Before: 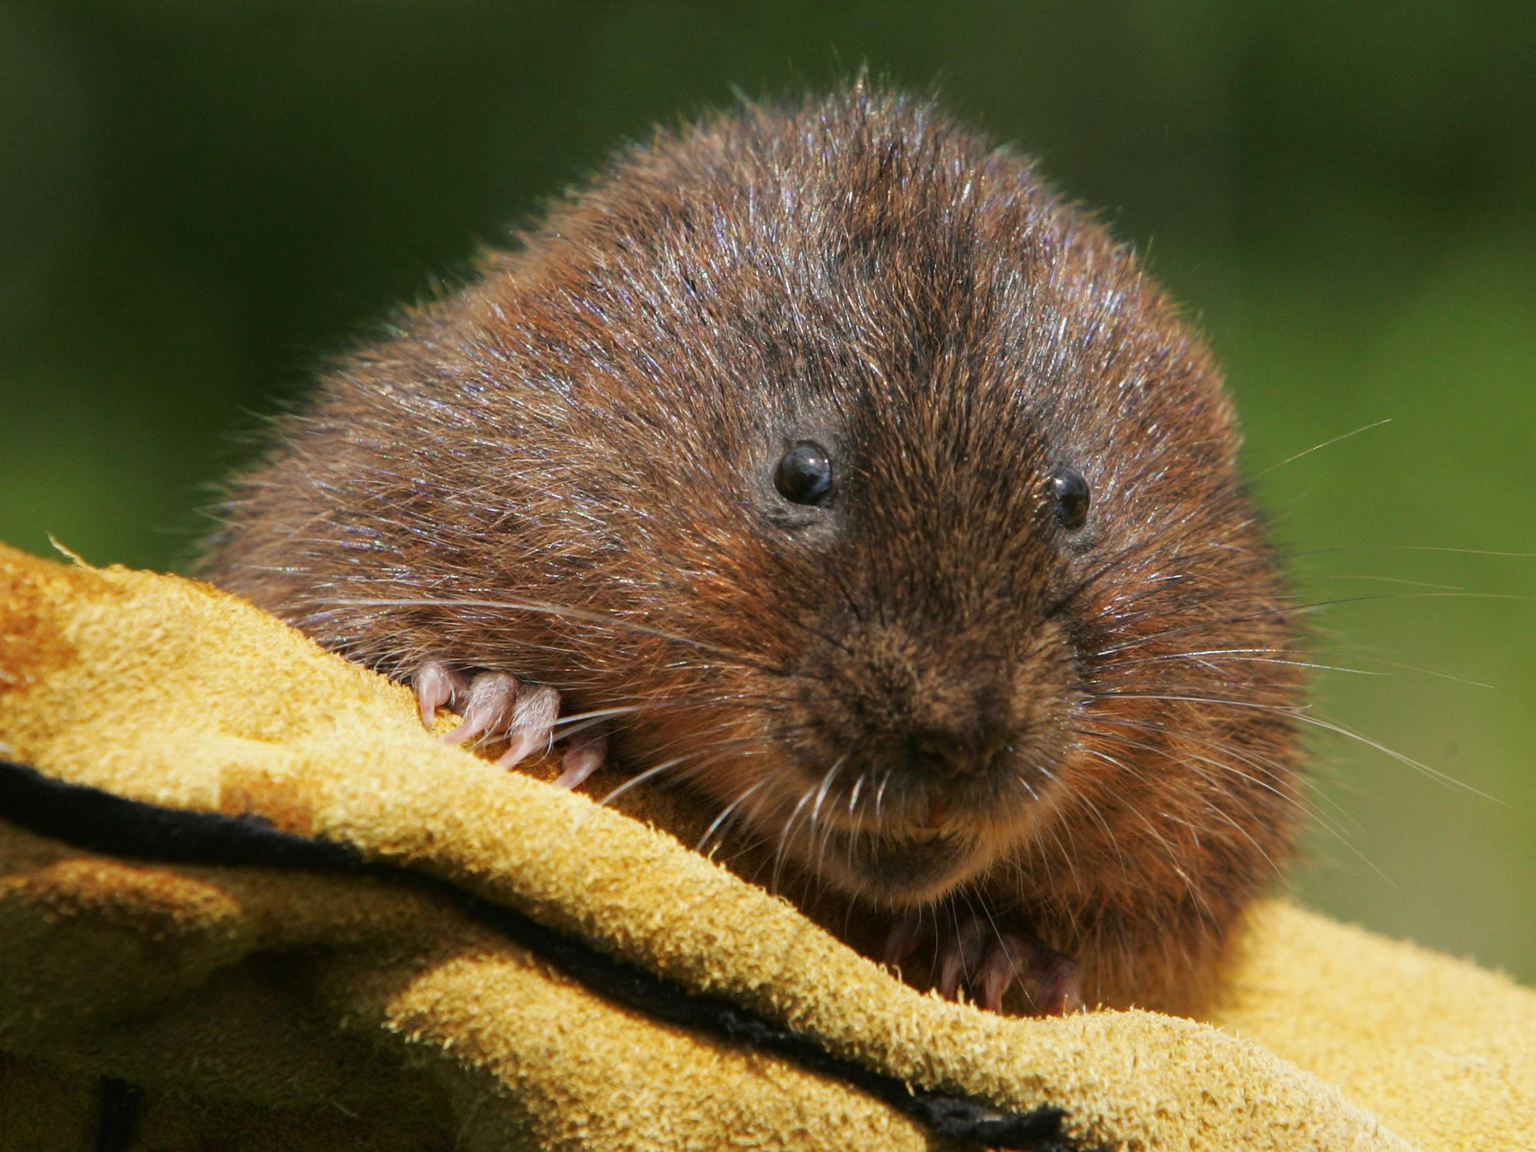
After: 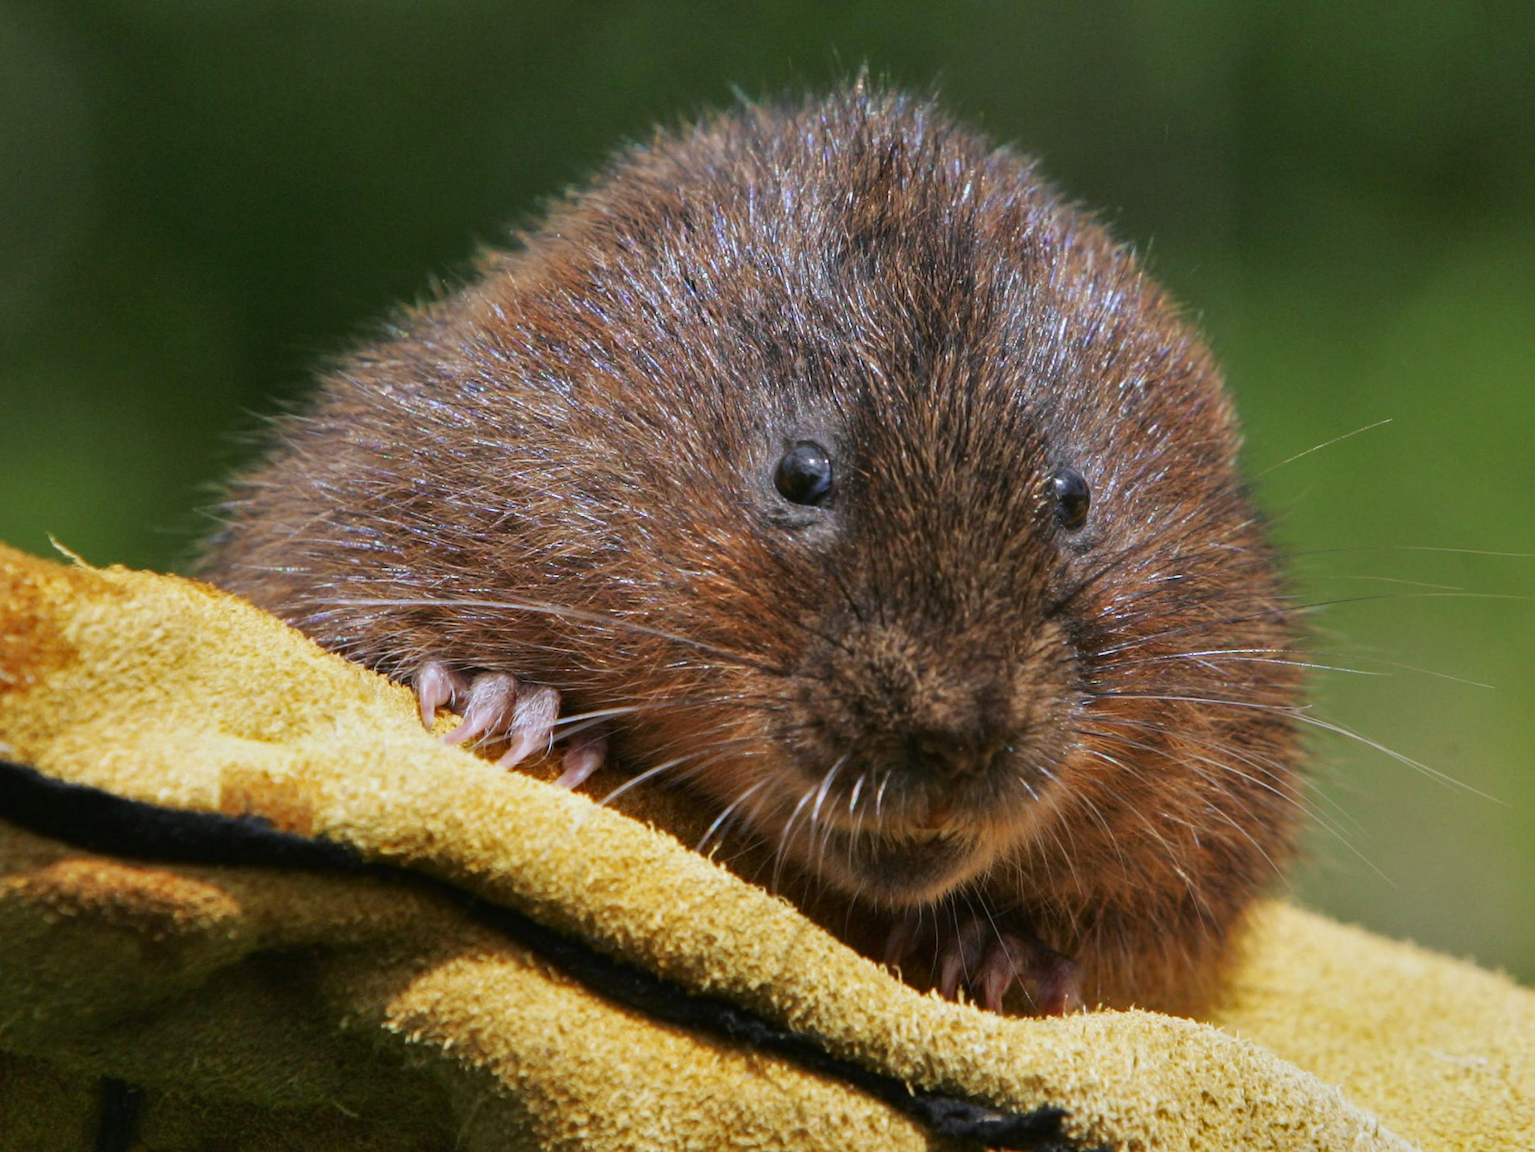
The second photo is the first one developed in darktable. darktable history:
shadows and highlights: shadows 43.71, white point adjustment -1.46, soften with gaussian
white balance: red 0.967, blue 1.119, emerald 0.756
contrast brightness saturation: contrast 0.08, saturation 0.02
